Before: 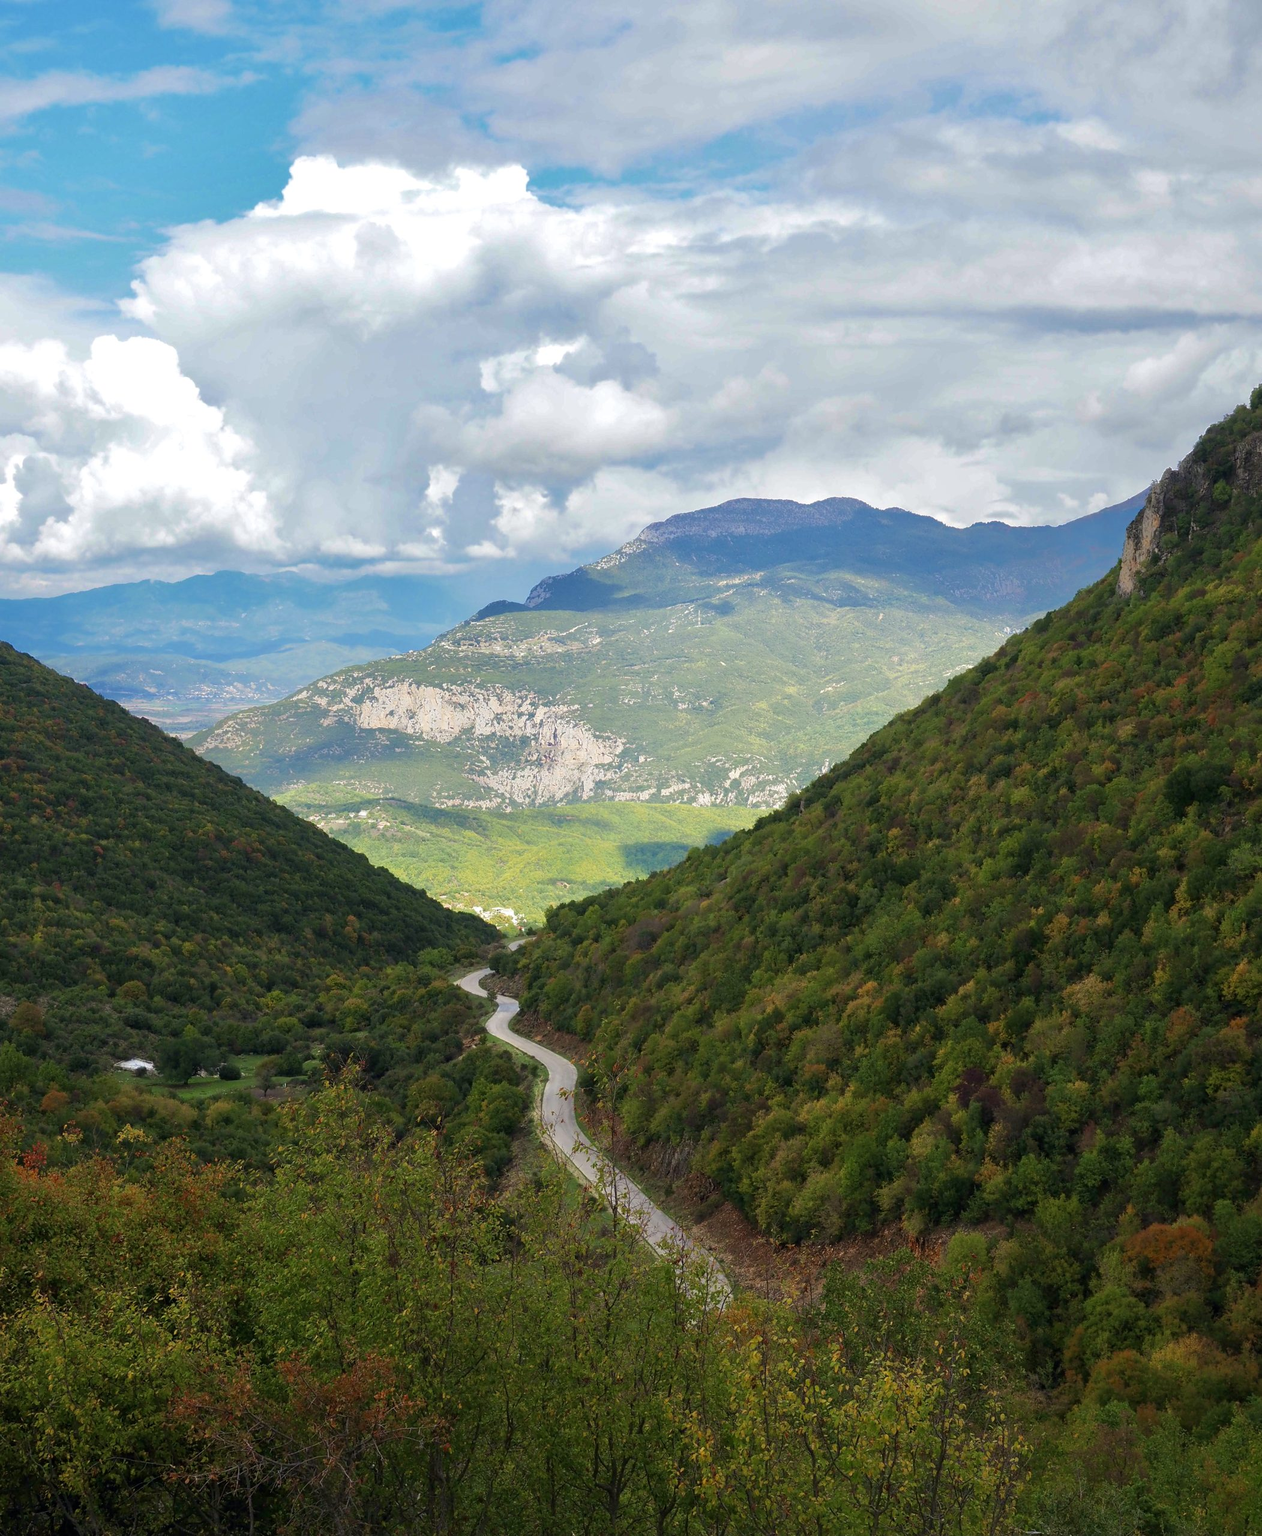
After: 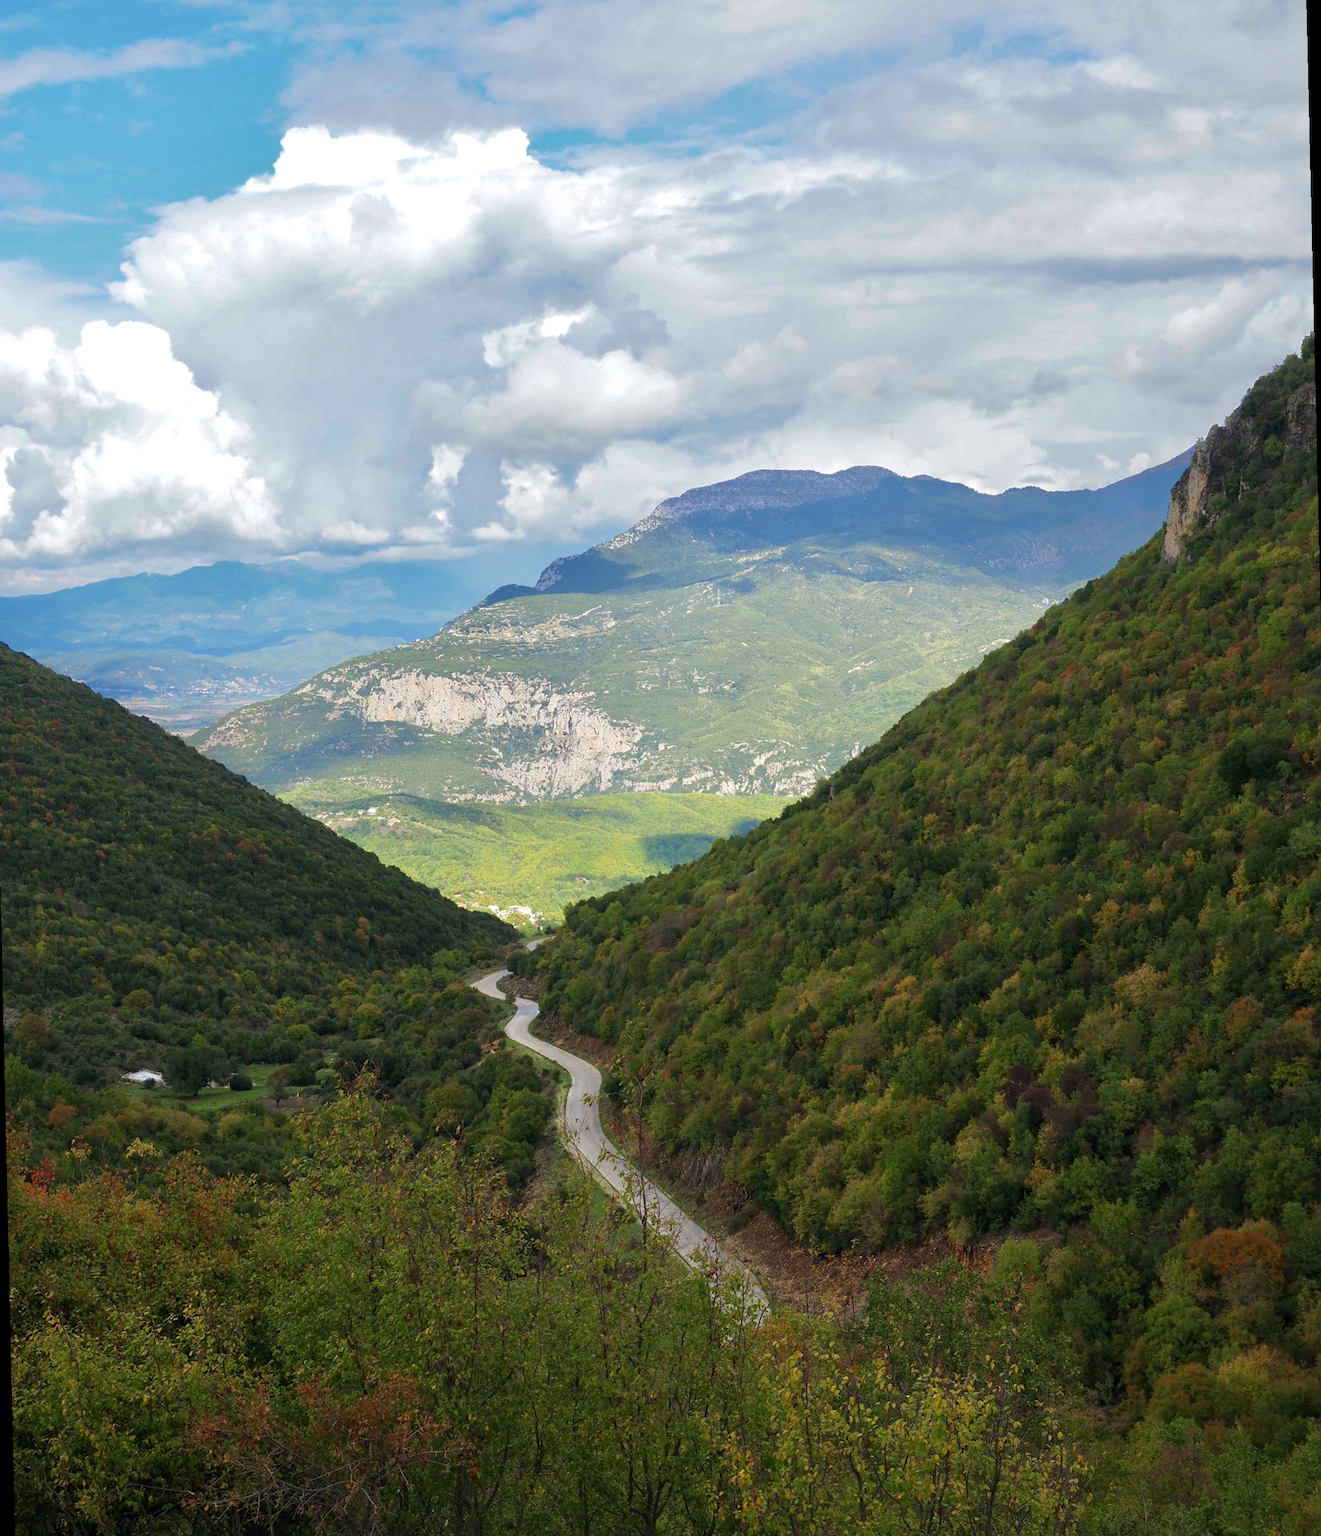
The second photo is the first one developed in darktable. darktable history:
rotate and perspective: rotation -1.32°, lens shift (horizontal) -0.031, crop left 0.015, crop right 0.985, crop top 0.047, crop bottom 0.982
tone equalizer: on, module defaults
